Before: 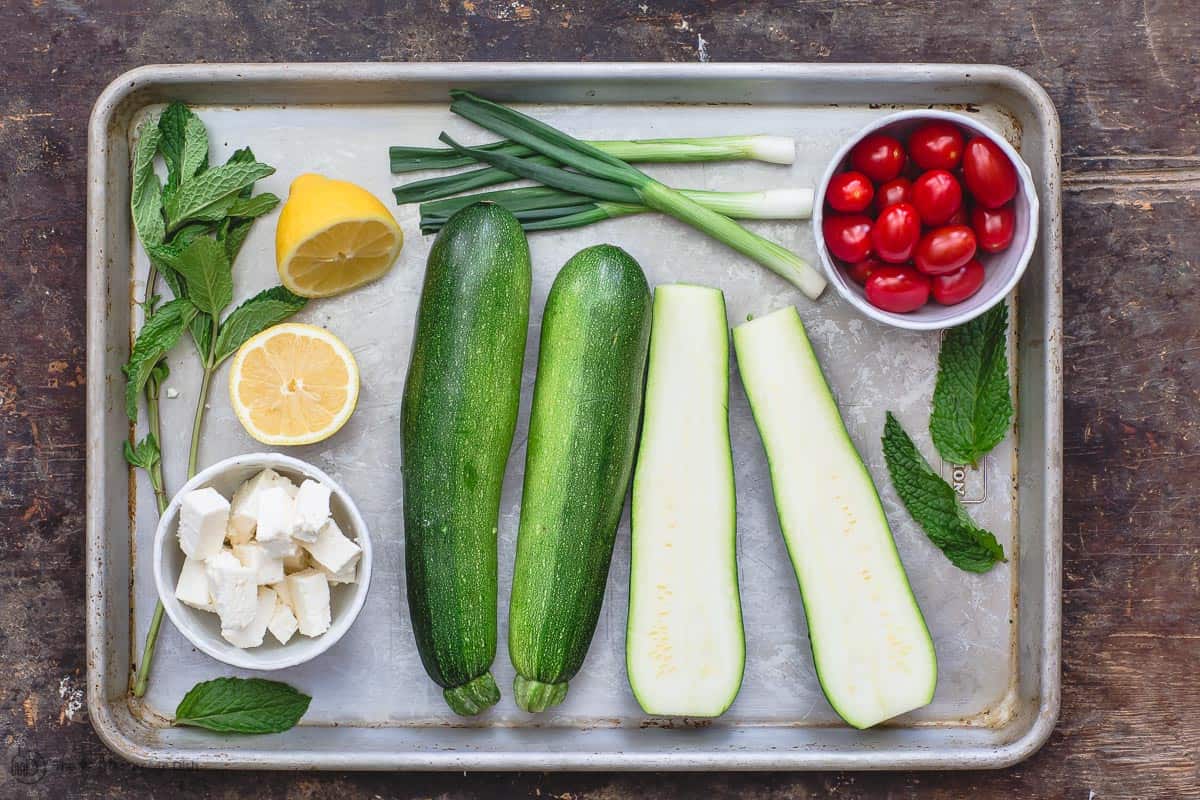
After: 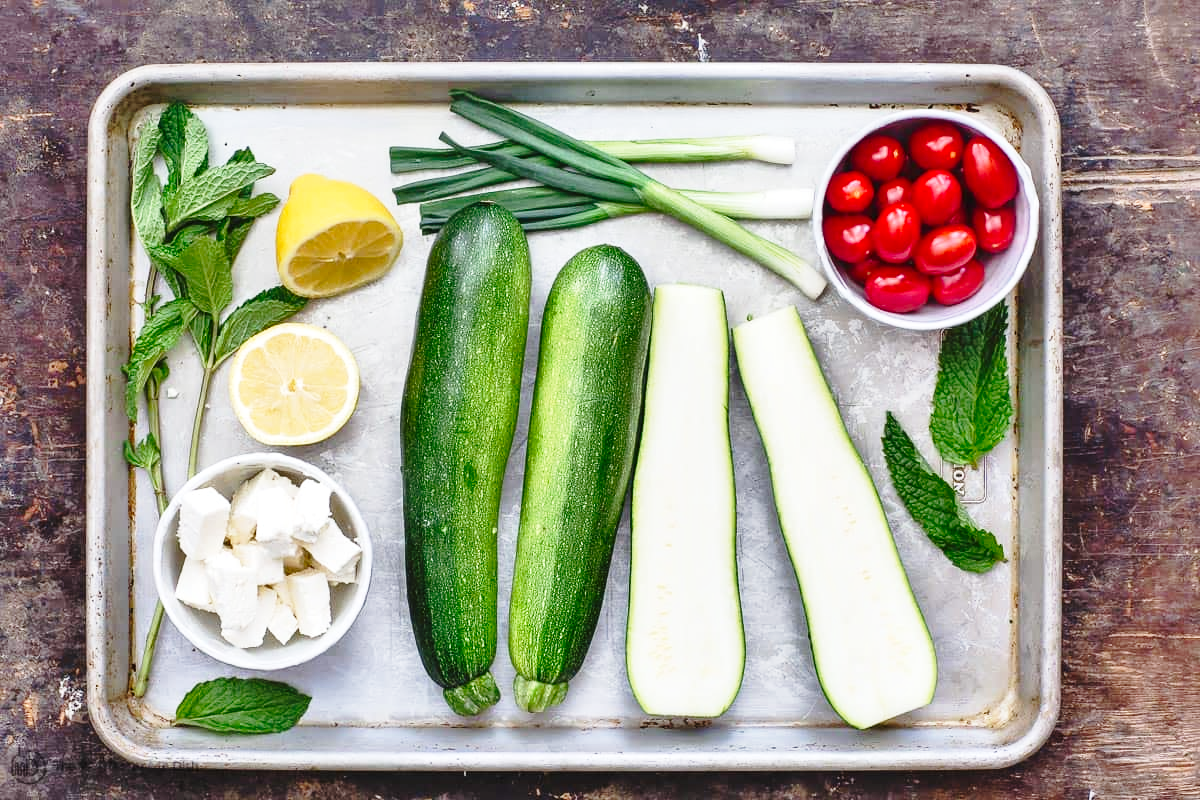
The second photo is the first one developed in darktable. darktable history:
local contrast: mode bilateral grid, contrast 19, coarseness 50, detail 119%, midtone range 0.2
shadows and highlights: highlights color adjustment 0.591%, low approximation 0.01, soften with gaussian
base curve: curves: ch0 [(0, 0) (0.028, 0.03) (0.121, 0.232) (0.46, 0.748) (0.859, 0.968) (1, 1)], preserve colors none
